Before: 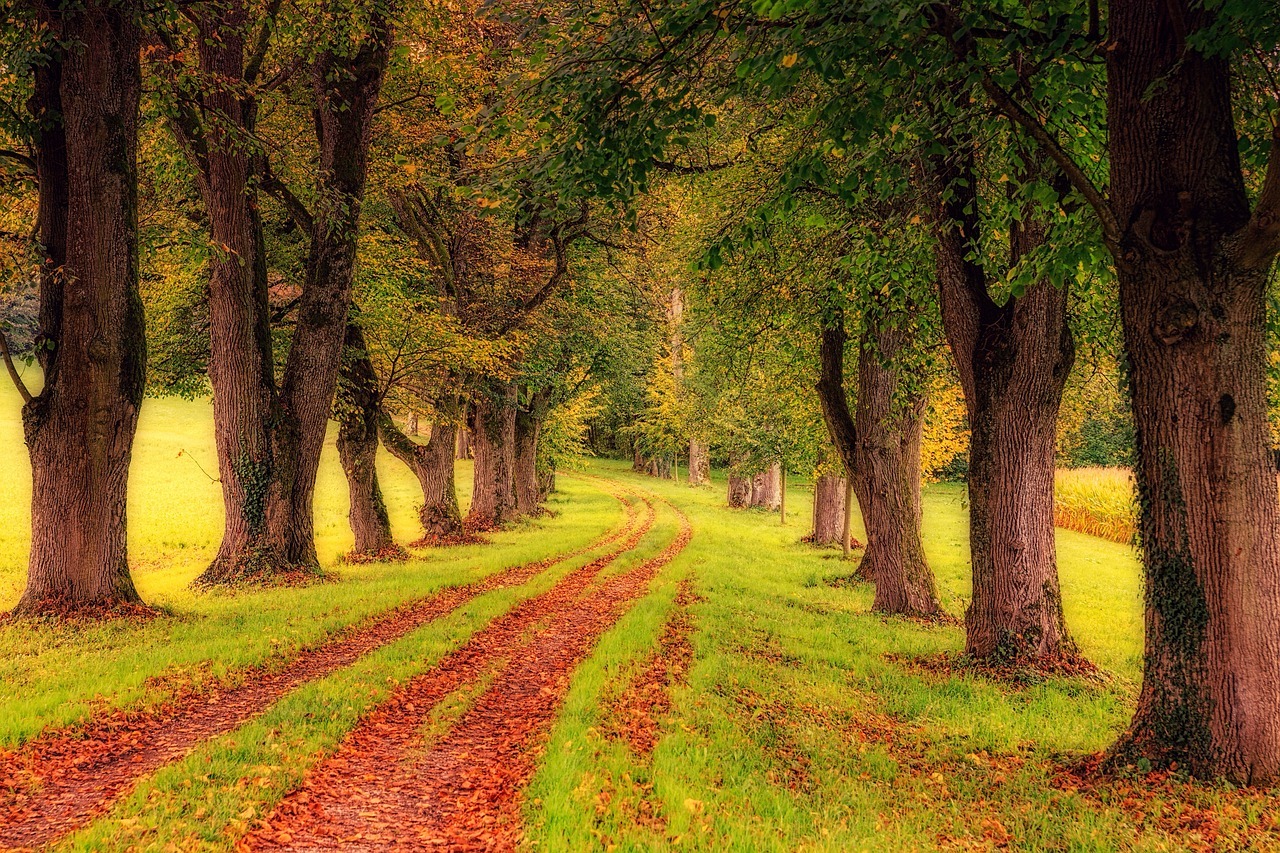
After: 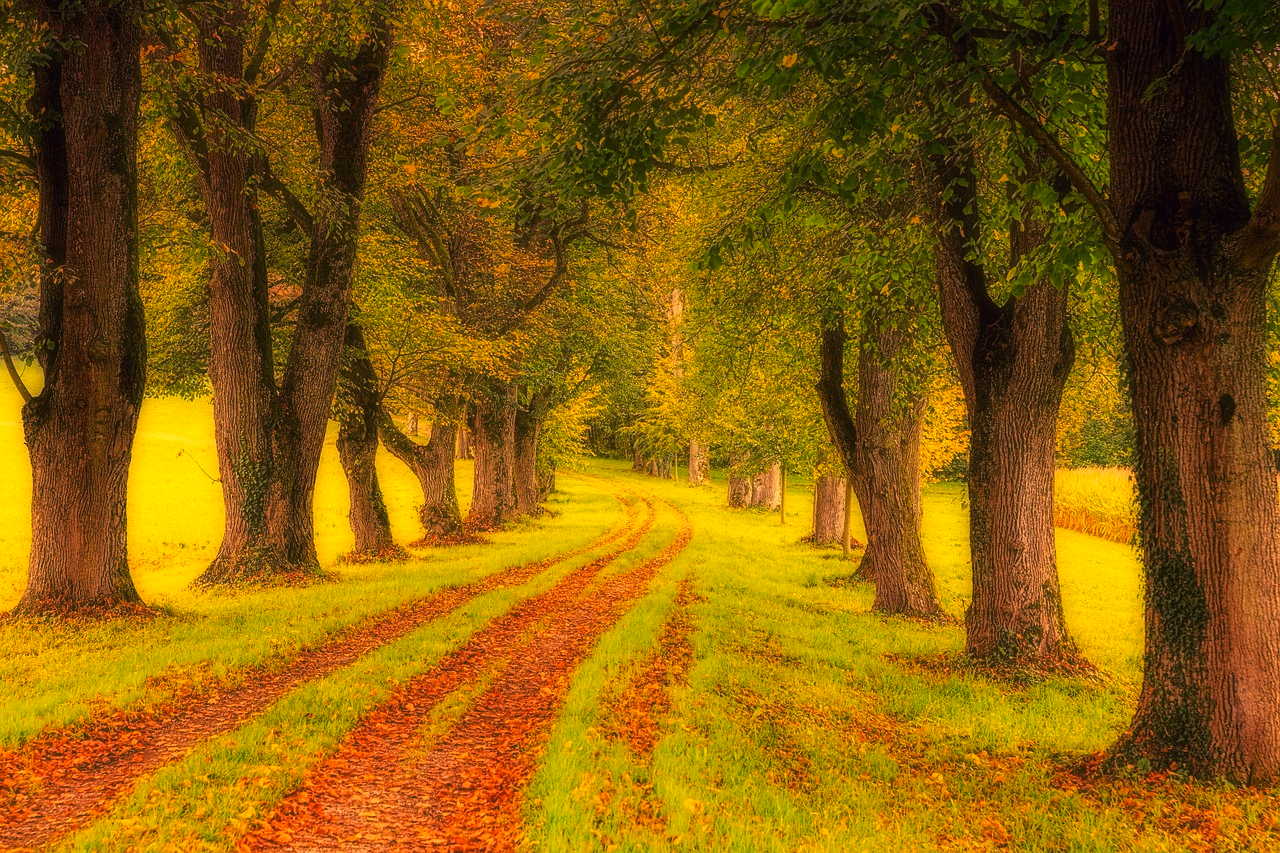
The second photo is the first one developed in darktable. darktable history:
color correction: highlights a* 15, highlights b* 31.55
haze removal: strength -0.09, adaptive false
